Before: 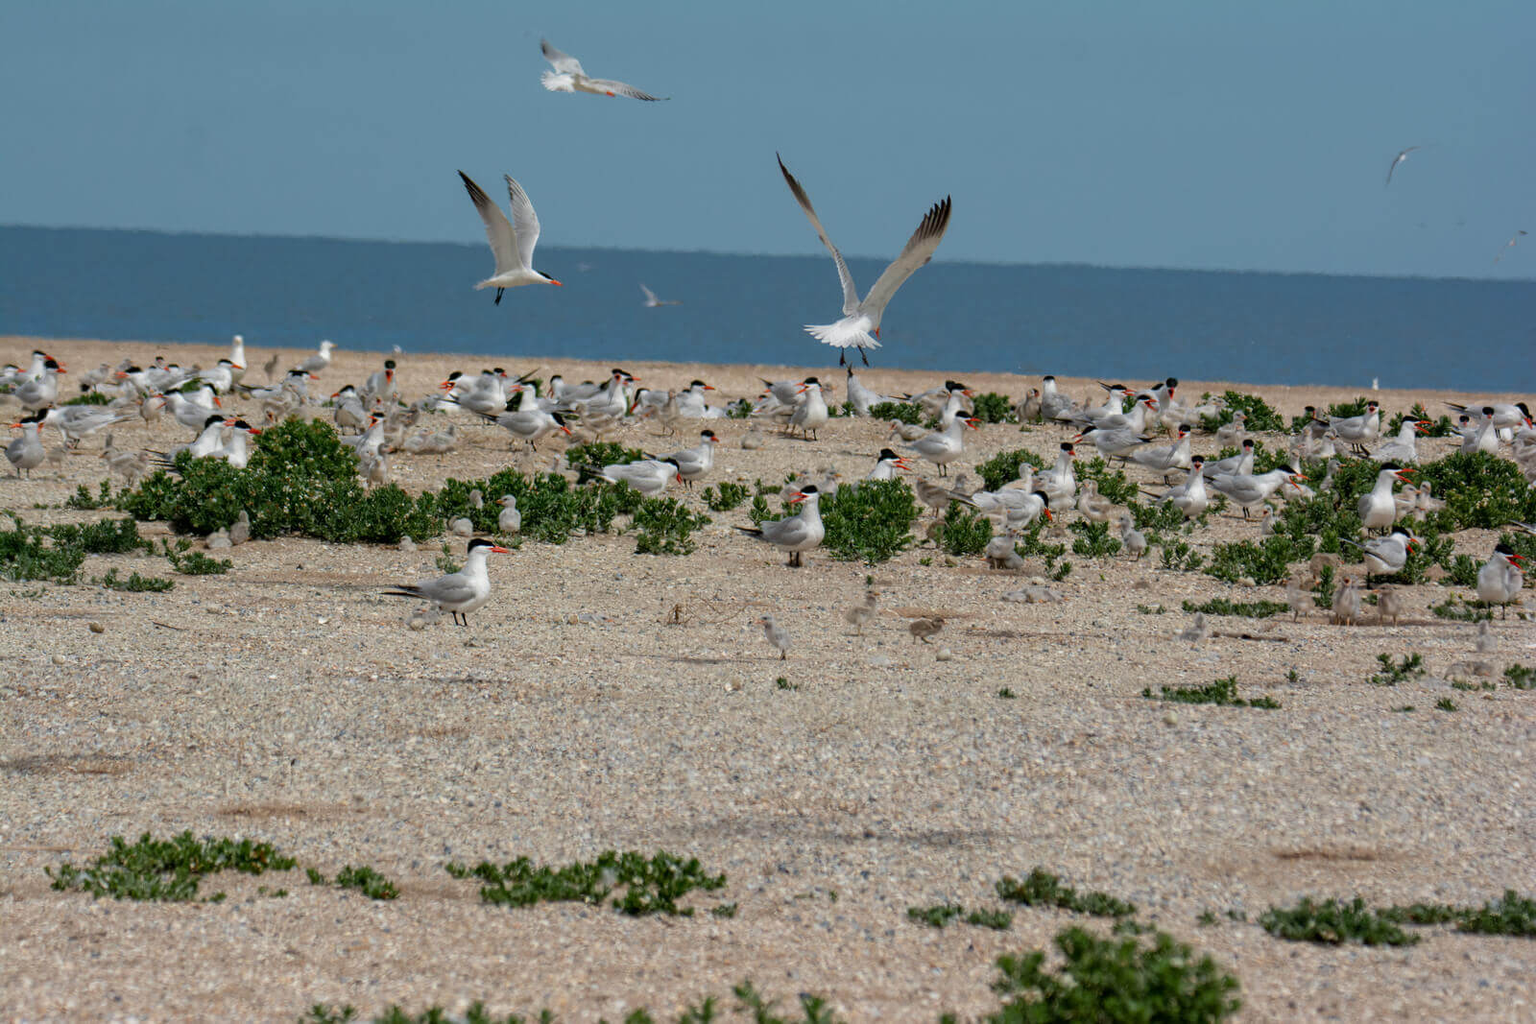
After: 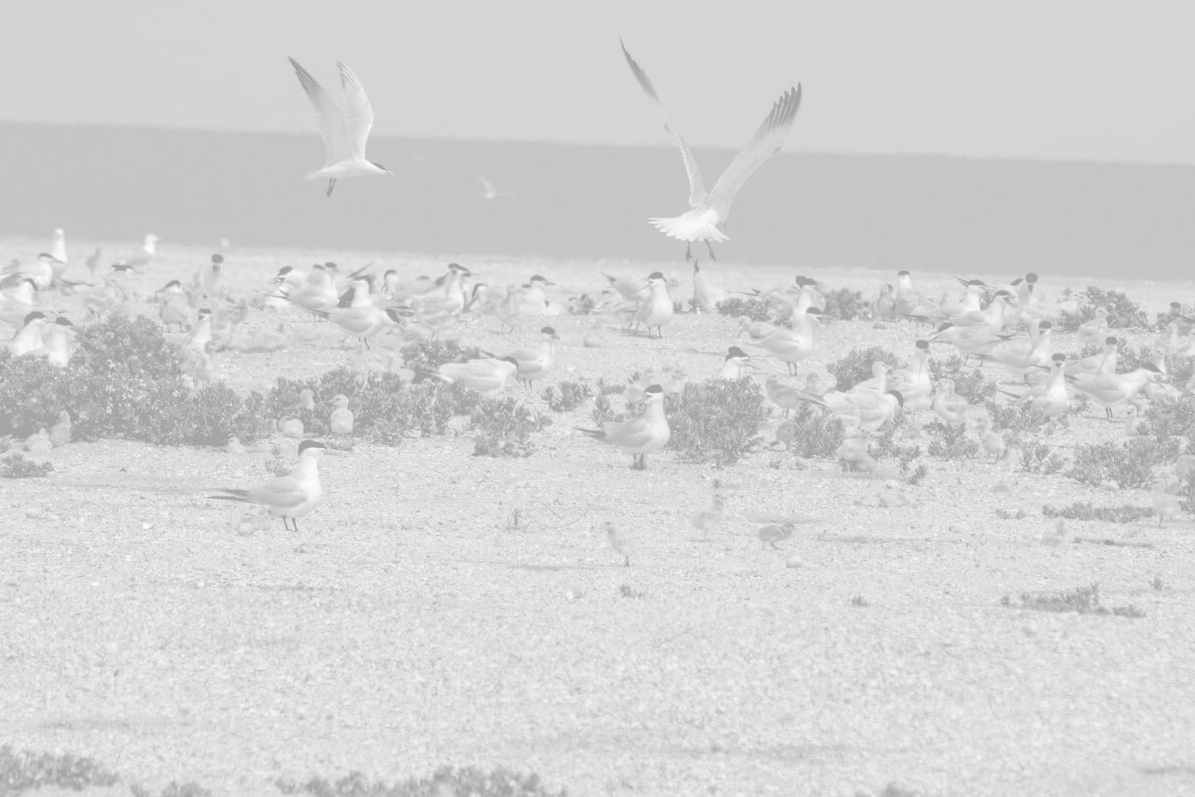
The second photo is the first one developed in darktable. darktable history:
exposure: black level correction 0.007, exposure 0.093 EV, compensate highlight preservation false
colorize: hue 331.2°, saturation 75%, source mix 30.28%, lightness 70.52%, version 1
color balance: lift [1, 1.001, 0.999, 1.001], gamma [1, 1.004, 1.007, 0.993], gain [1, 0.991, 0.987, 1.013], contrast 10%, output saturation 120%
monochrome: on, module defaults
crop and rotate: left 11.831%, top 11.346%, right 13.429%, bottom 13.899%
